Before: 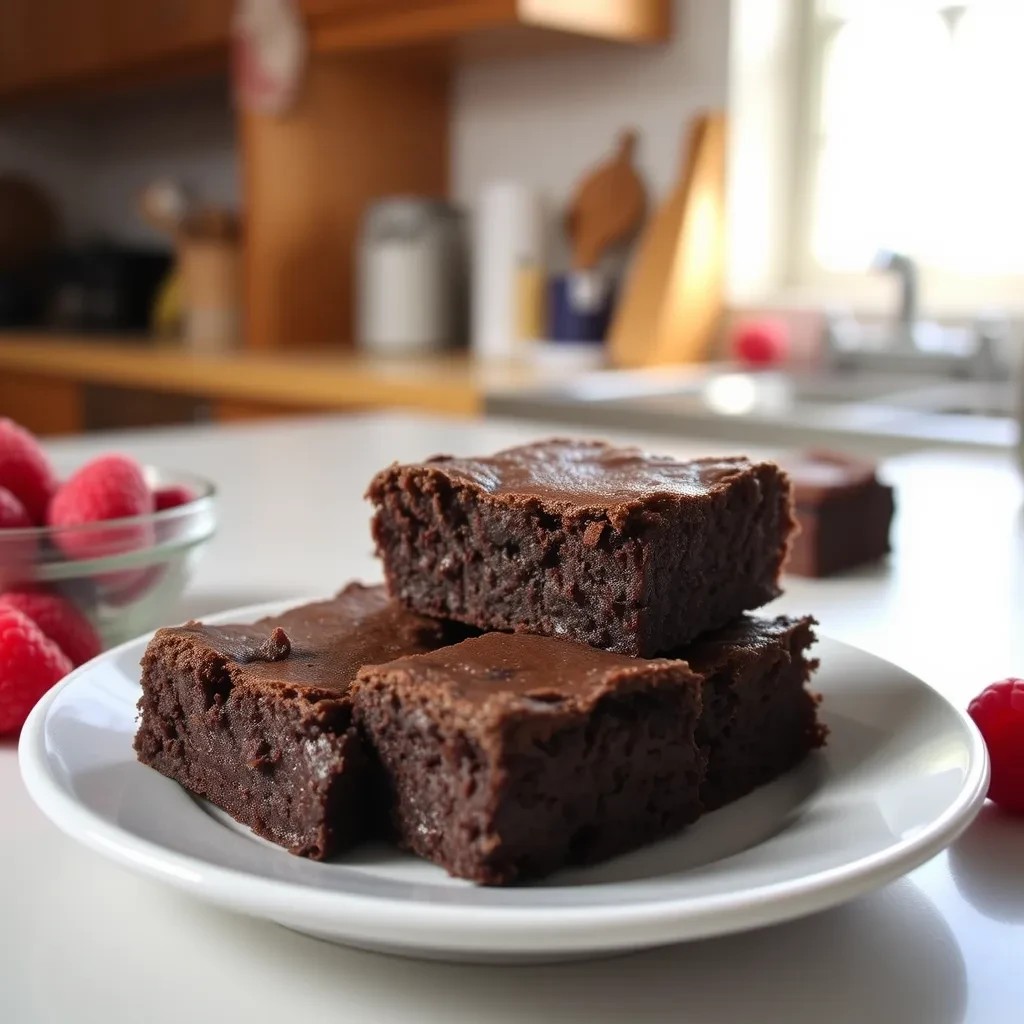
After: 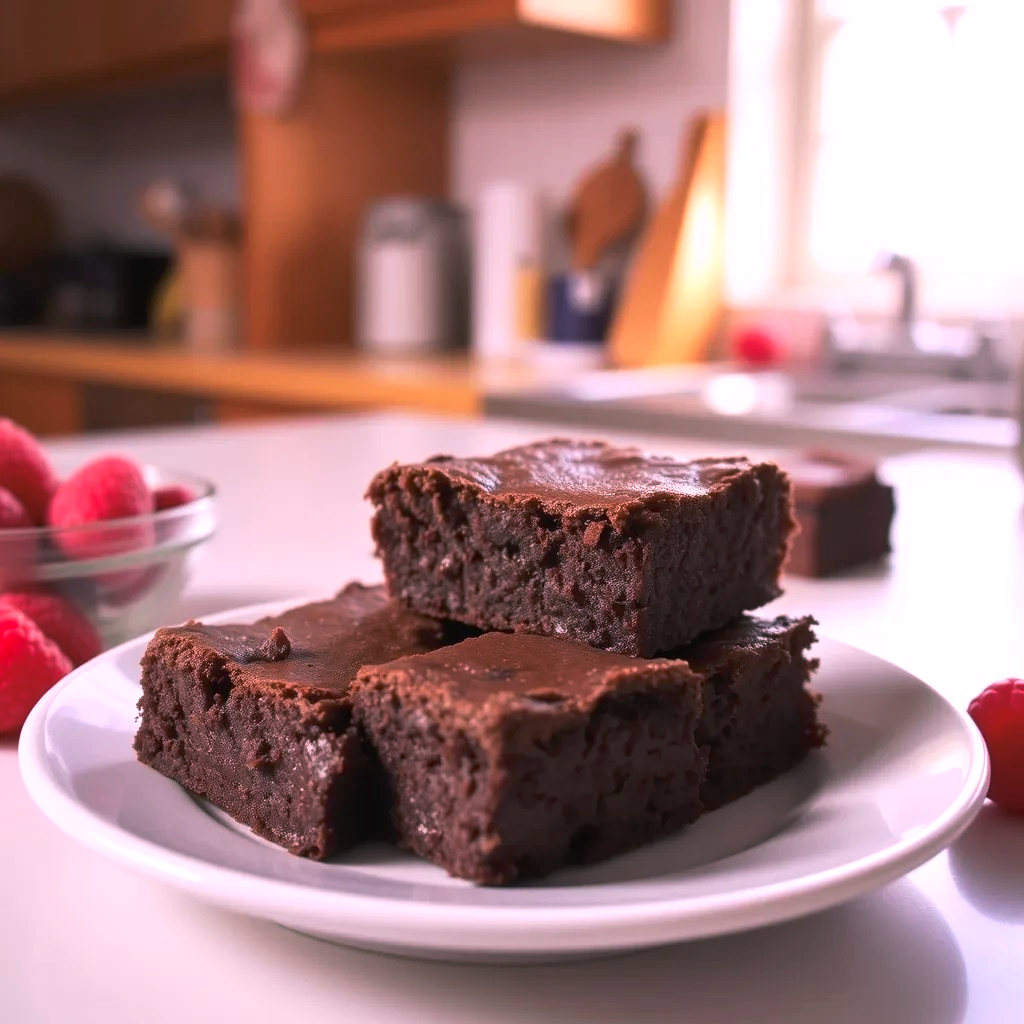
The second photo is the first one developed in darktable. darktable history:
tone curve: curves: ch0 [(0, 0) (0.003, 0.013) (0.011, 0.02) (0.025, 0.037) (0.044, 0.068) (0.069, 0.108) (0.1, 0.138) (0.136, 0.168) (0.177, 0.203) (0.224, 0.241) (0.277, 0.281) (0.335, 0.328) (0.399, 0.382) (0.468, 0.448) (0.543, 0.519) (0.623, 0.603) (0.709, 0.705) (0.801, 0.808) (0.898, 0.903) (1, 1)], preserve colors none
white balance: red 1.188, blue 1.11
